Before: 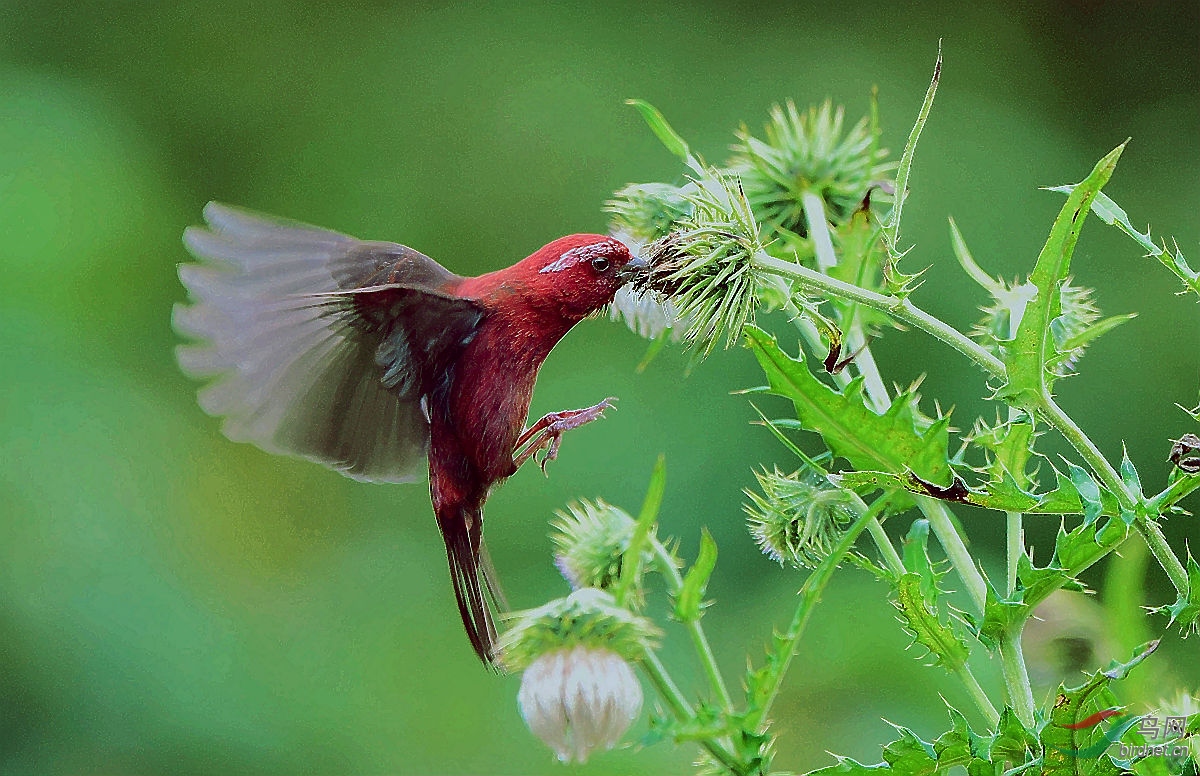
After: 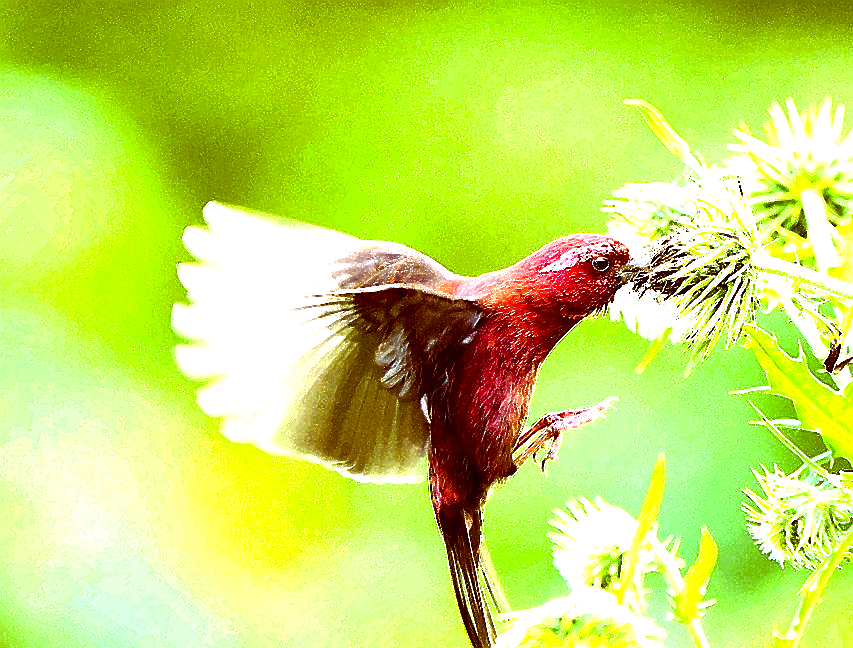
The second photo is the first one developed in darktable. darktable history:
exposure: black level correction 0, exposure 0.498 EV, compensate highlight preservation false
crop: right 28.912%, bottom 16.492%
color balance rgb: global offset › chroma 0.406%, global offset › hue 34.78°, perceptual saturation grading › global saturation 20%, perceptual saturation grading › highlights -50.286%, perceptual saturation grading › shadows 30.387%, perceptual brilliance grading › global brilliance 29.426%, perceptual brilliance grading › highlights 50.004%, perceptual brilliance grading › mid-tones 50.53%, perceptual brilliance grading › shadows -22.077%
